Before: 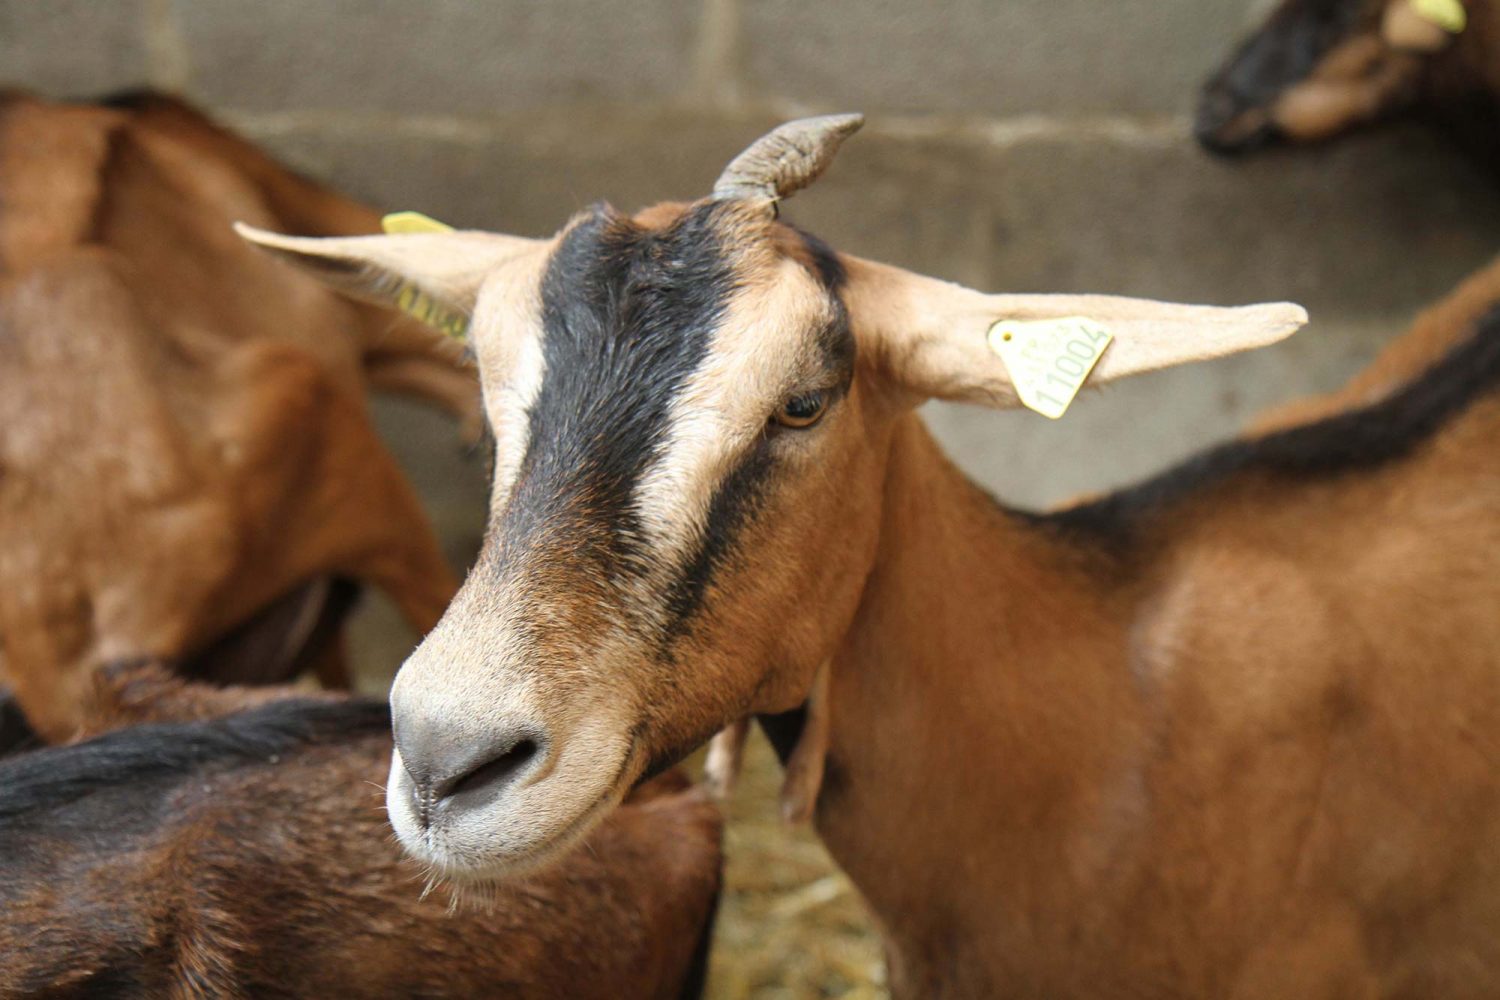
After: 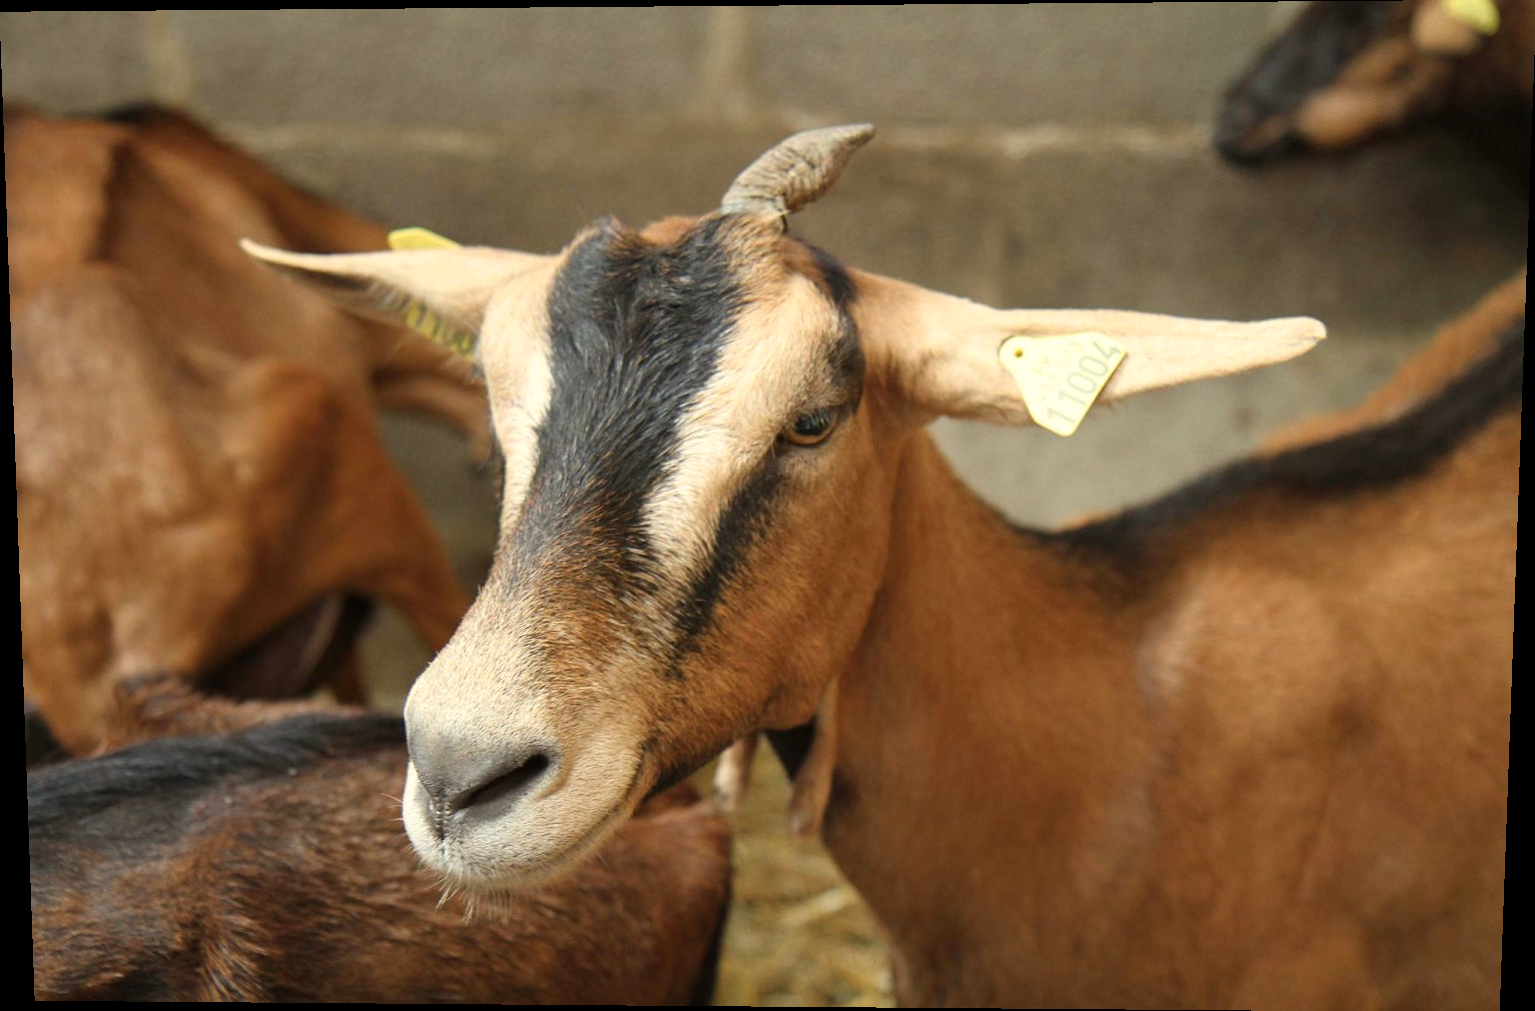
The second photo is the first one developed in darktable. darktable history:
rotate and perspective: lens shift (vertical) 0.048, lens shift (horizontal) -0.024, automatic cropping off
color balance rgb: global vibrance 1%, saturation formula JzAzBz (2021)
white balance: red 1.029, blue 0.92
crop: bottom 0.071%
